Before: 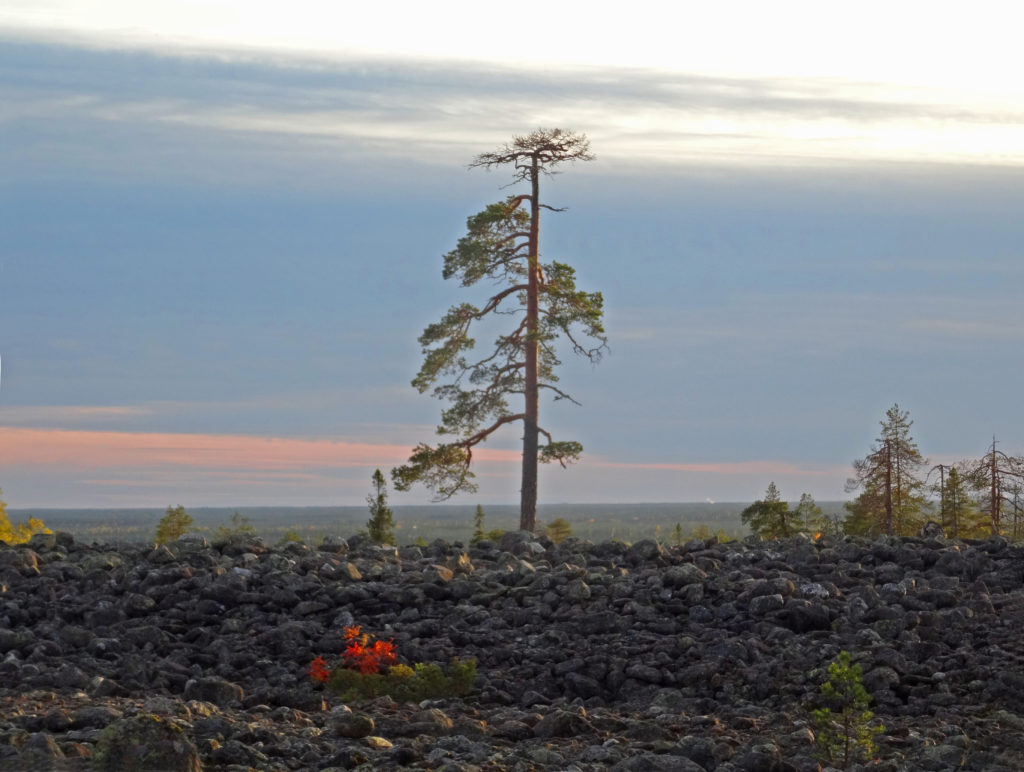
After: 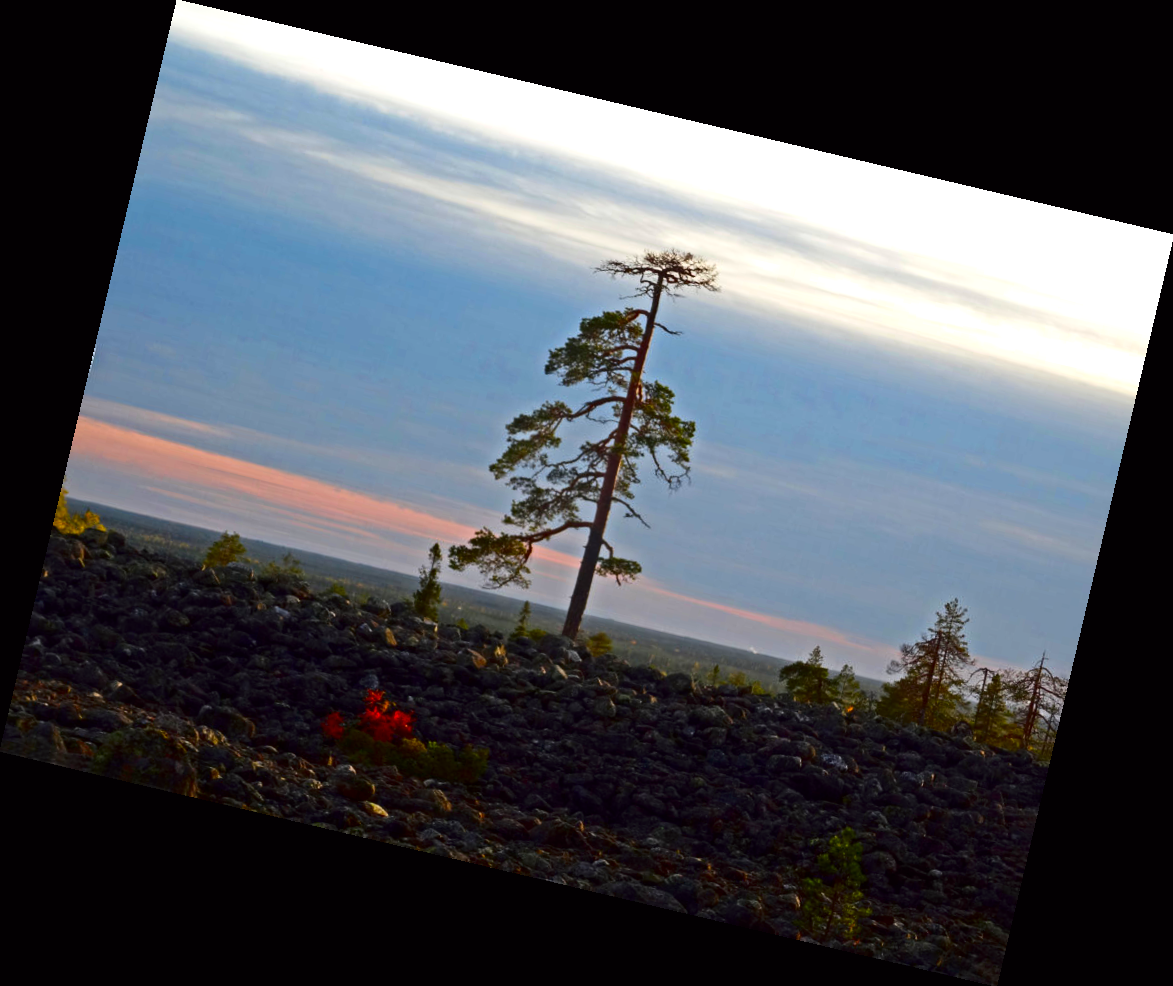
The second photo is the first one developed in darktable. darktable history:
rotate and perspective: rotation 13.27°, automatic cropping off
color balance: lift [1, 1, 0.999, 1.001], gamma [1, 1.003, 1.005, 0.995], gain [1, 0.992, 0.988, 1.012], contrast 5%, output saturation 110%
contrast brightness saturation: contrast 0.22, brightness -0.19, saturation 0.24
